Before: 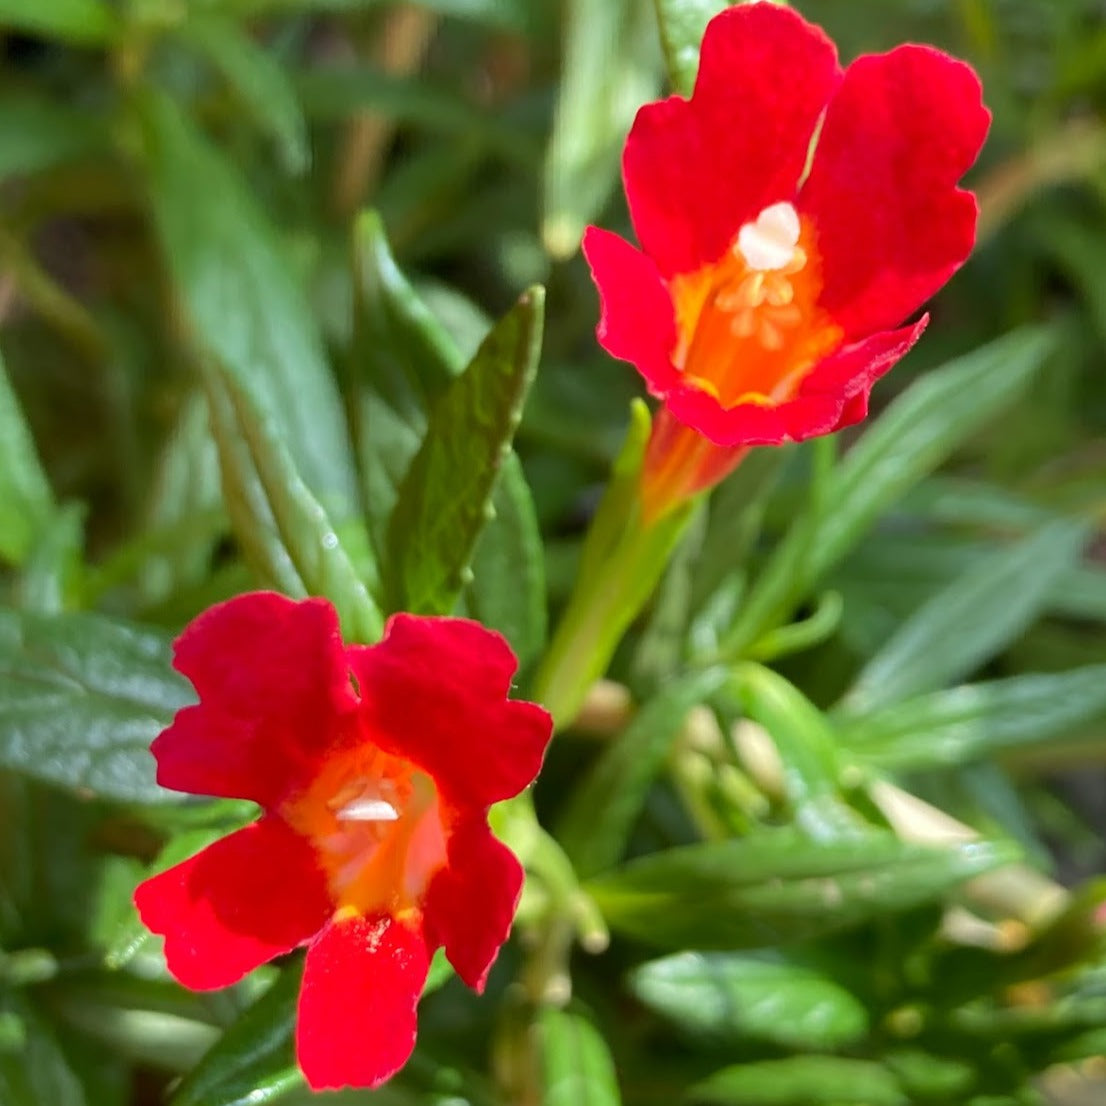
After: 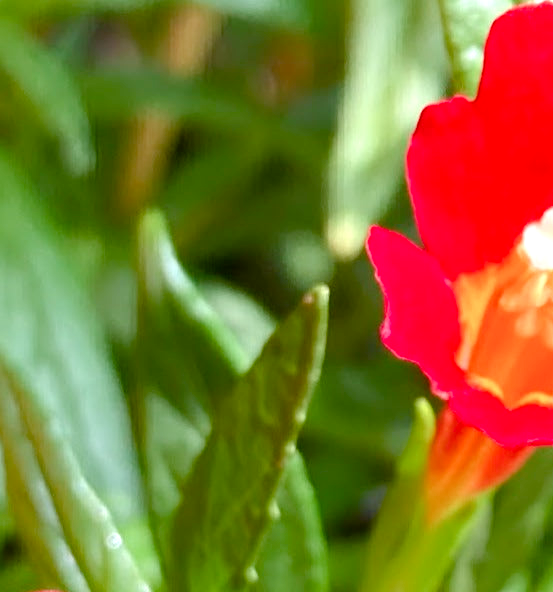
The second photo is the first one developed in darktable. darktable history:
crop: left 19.556%, right 30.401%, bottom 46.458%
color balance rgb: perceptual saturation grading › global saturation 20%, perceptual saturation grading › highlights -50%, perceptual saturation grading › shadows 30%, perceptual brilliance grading › global brilliance 10%, perceptual brilliance grading › shadows 15%
